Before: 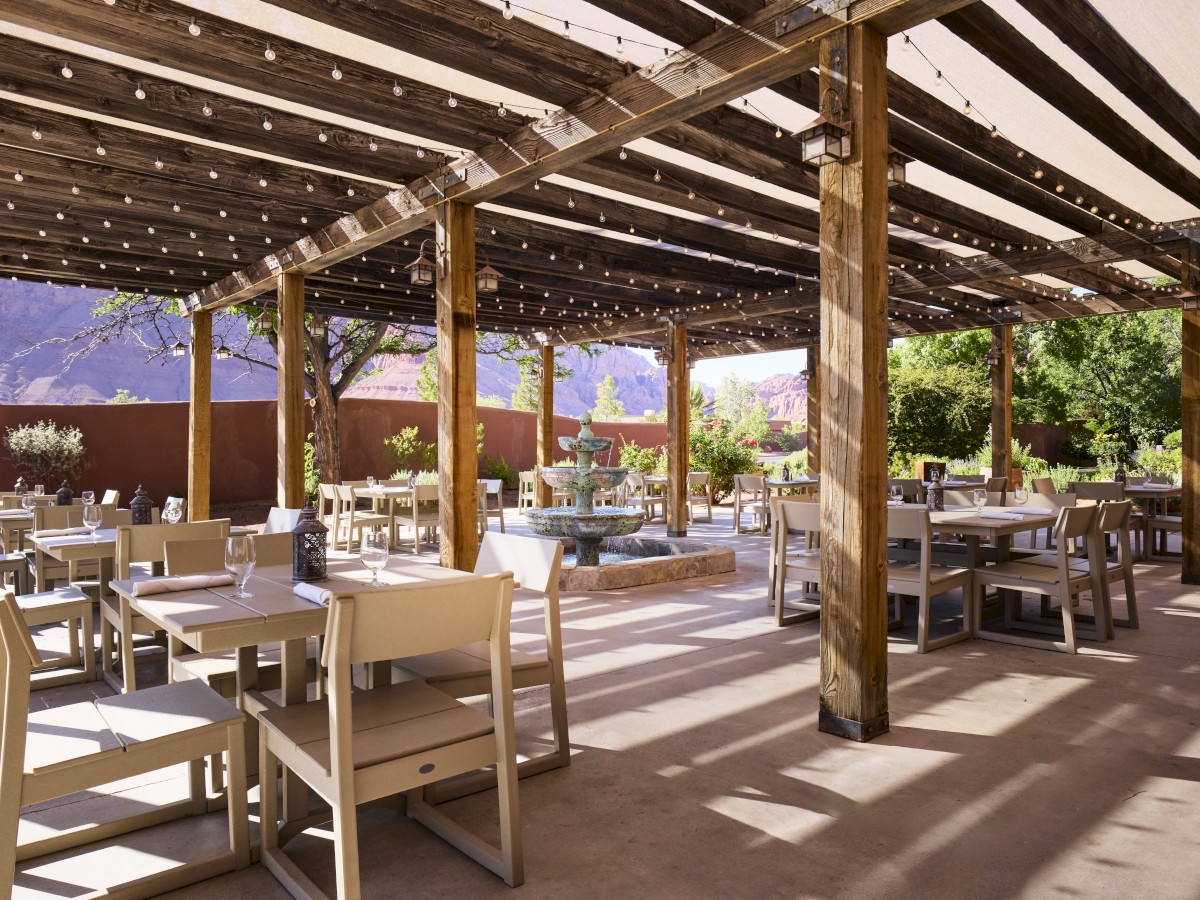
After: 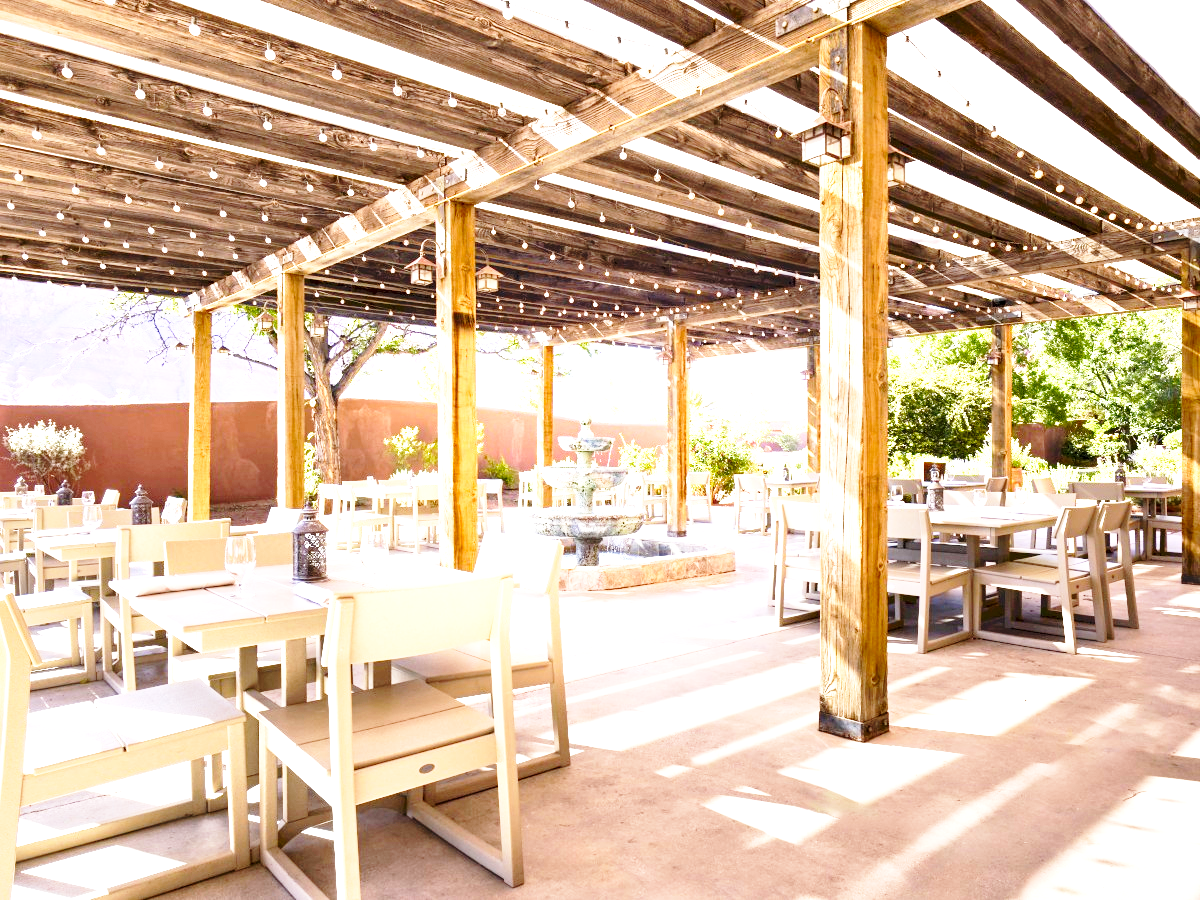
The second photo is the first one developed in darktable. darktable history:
exposure: black level correction 0.001, exposure 1.821 EV, compensate exposure bias true, compensate highlight preservation false
base curve: curves: ch0 [(0, 0) (0.028, 0.03) (0.121, 0.232) (0.46, 0.748) (0.859, 0.968) (1, 1)], preserve colors none
